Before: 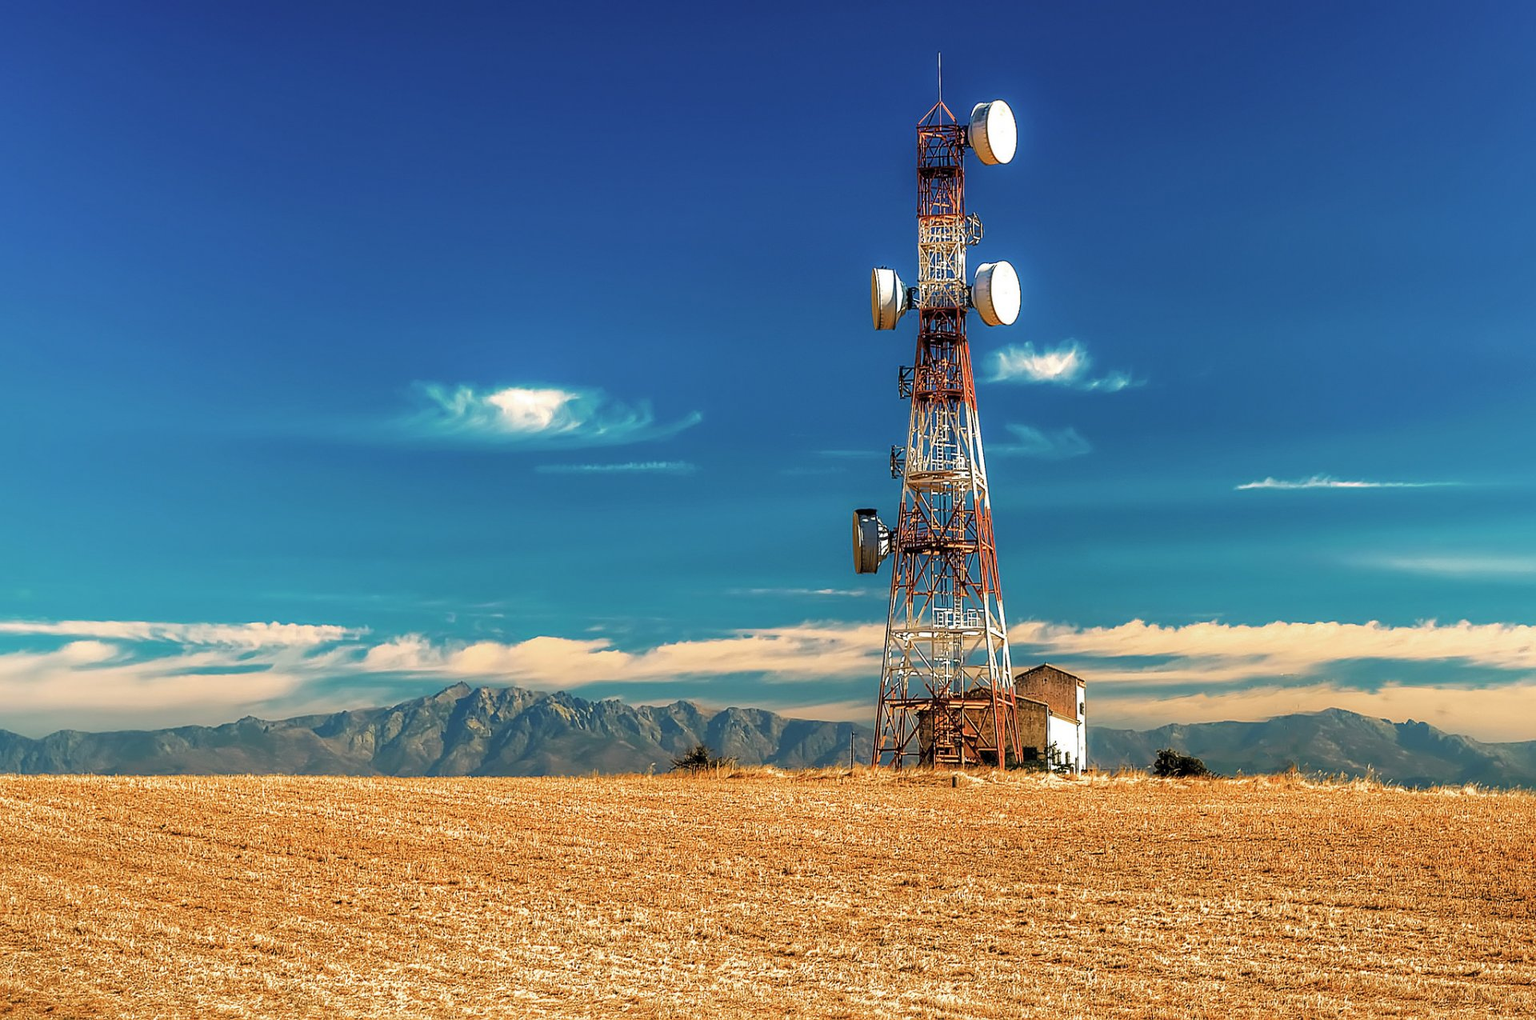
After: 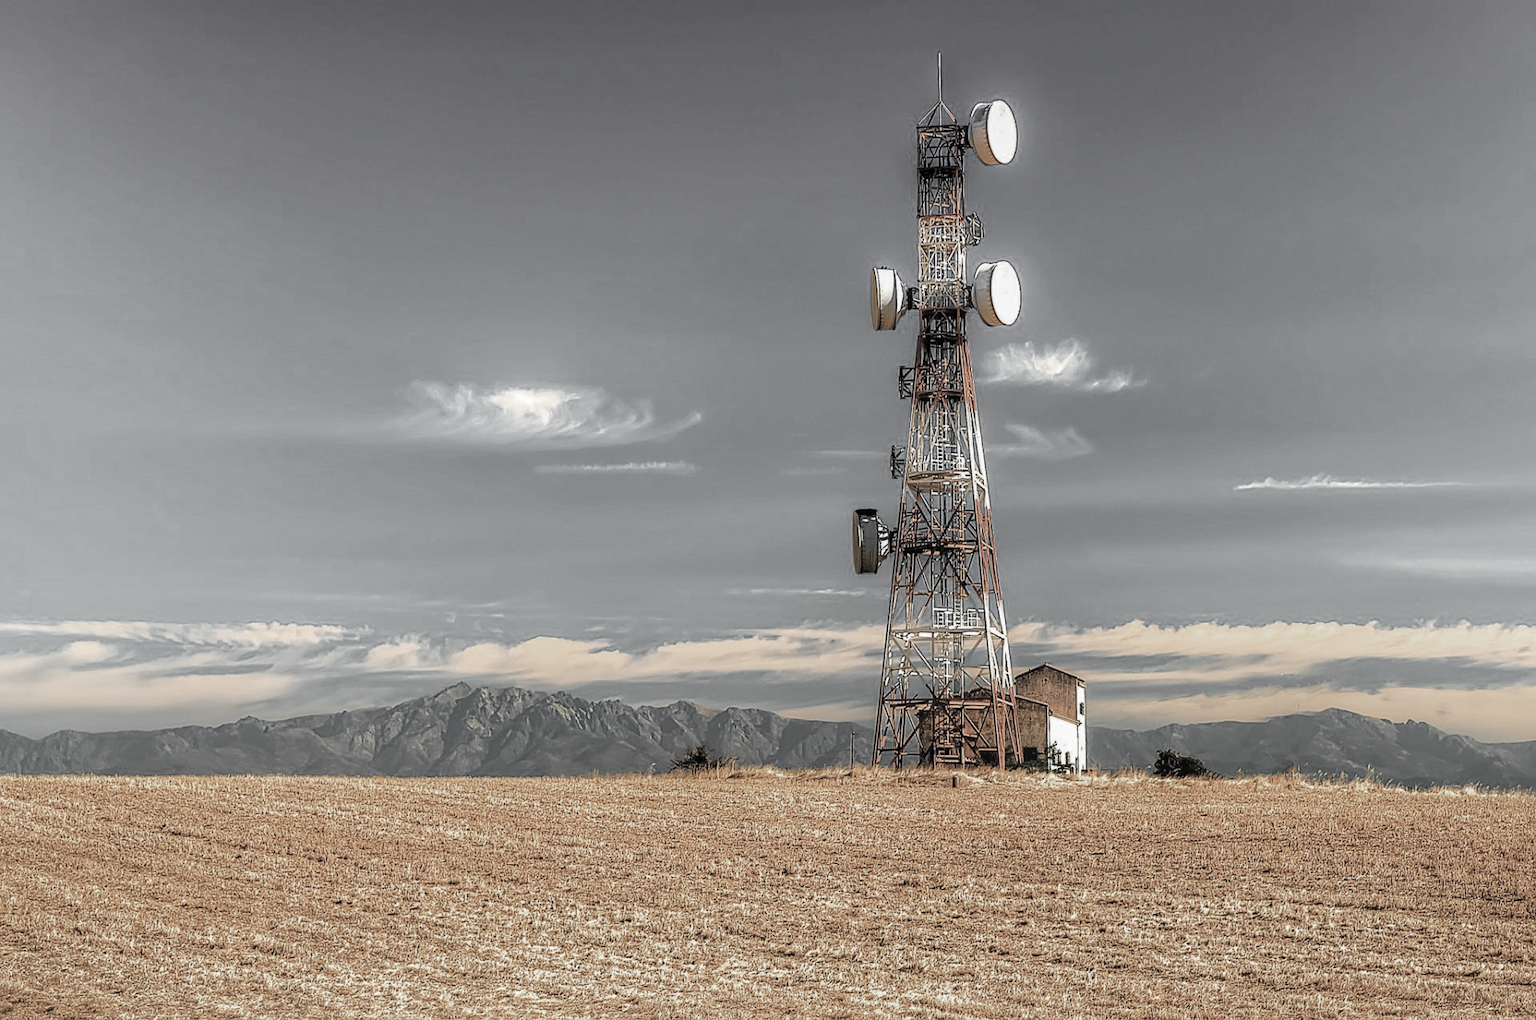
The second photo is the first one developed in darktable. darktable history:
color zones: curves: ch0 [(0, 0.613) (0.01, 0.613) (0.245, 0.448) (0.498, 0.529) (0.642, 0.665) (0.879, 0.777) (0.99, 0.613)]; ch1 [(0, 0.035) (0.121, 0.189) (0.259, 0.197) (0.415, 0.061) (0.589, 0.022) (0.732, 0.022) (0.857, 0.026) (0.991, 0.053)]
local contrast: detail 109%
vignetting: fall-off start 115.7%, fall-off radius 59.21%, unbound false
